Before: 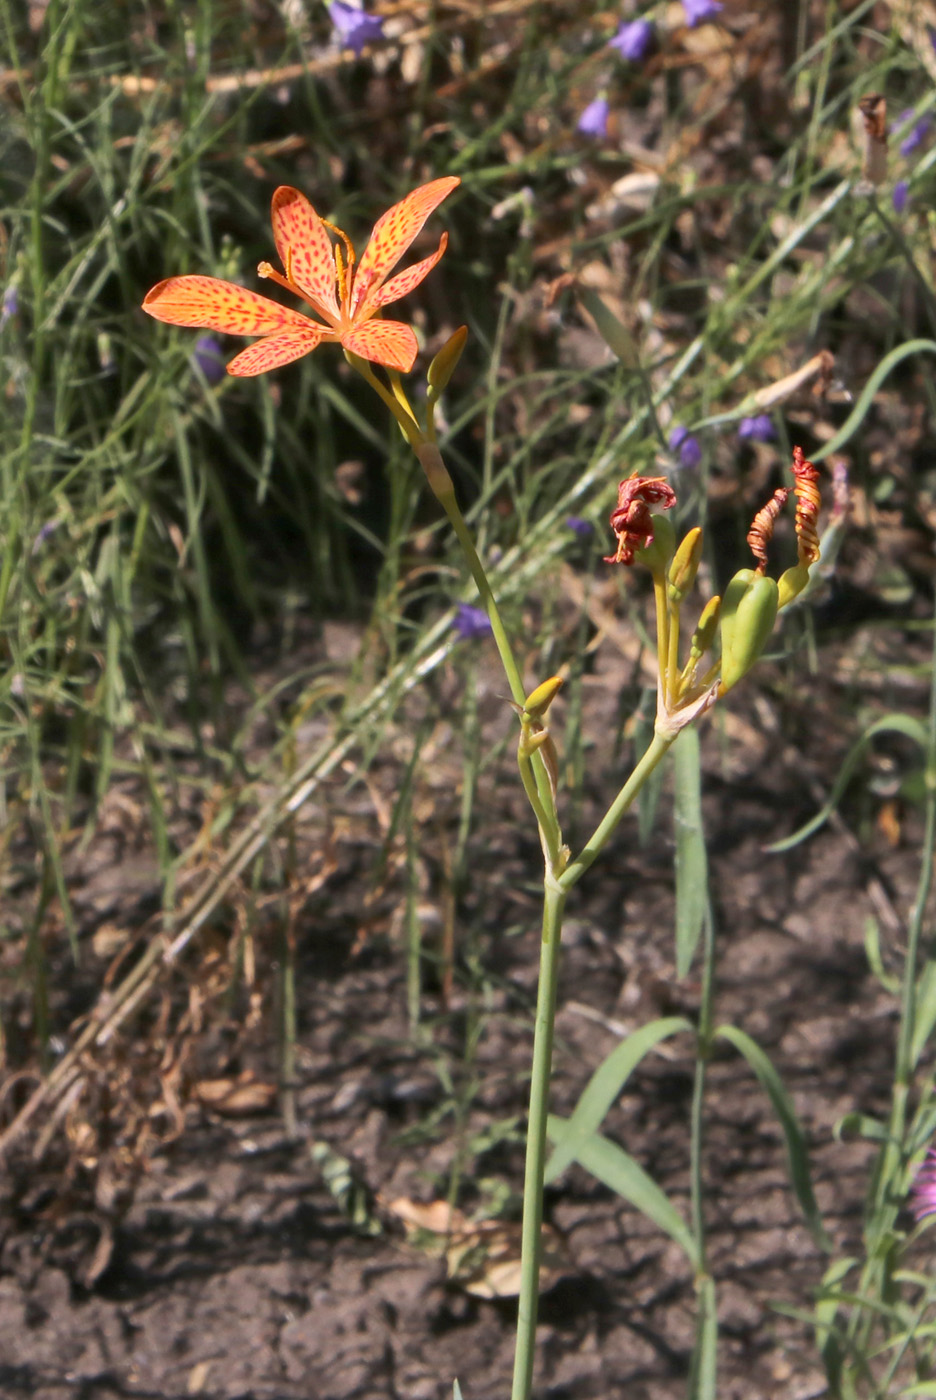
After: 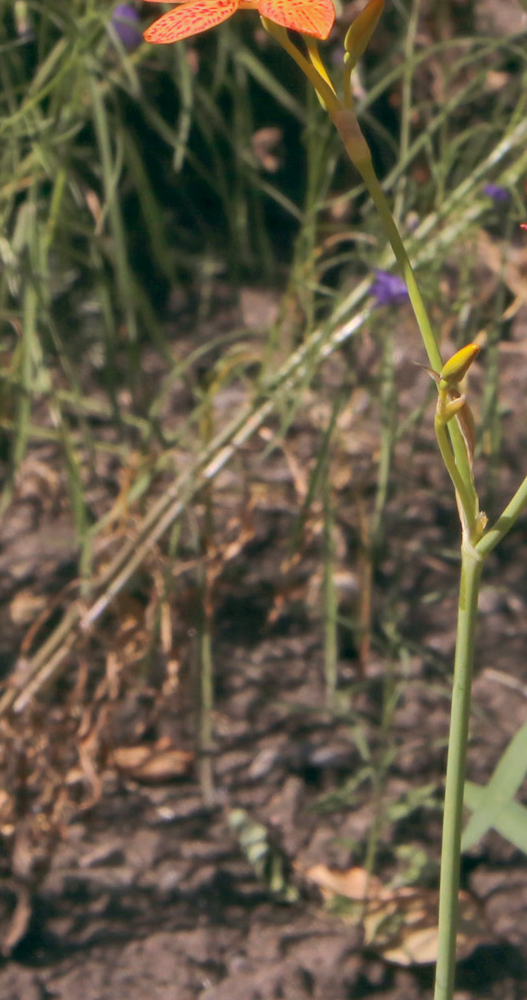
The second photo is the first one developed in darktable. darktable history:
color balance: lift [1, 0.998, 1.001, 1.002], gamma [1, 1.02, 1, 0.98], gain [1, 1.02, 1.003, 0.98]
crop: left 8.966%, top 23.852%, right 34.699%, bottom 4.703%
shadows and highlights: on, module defaults
